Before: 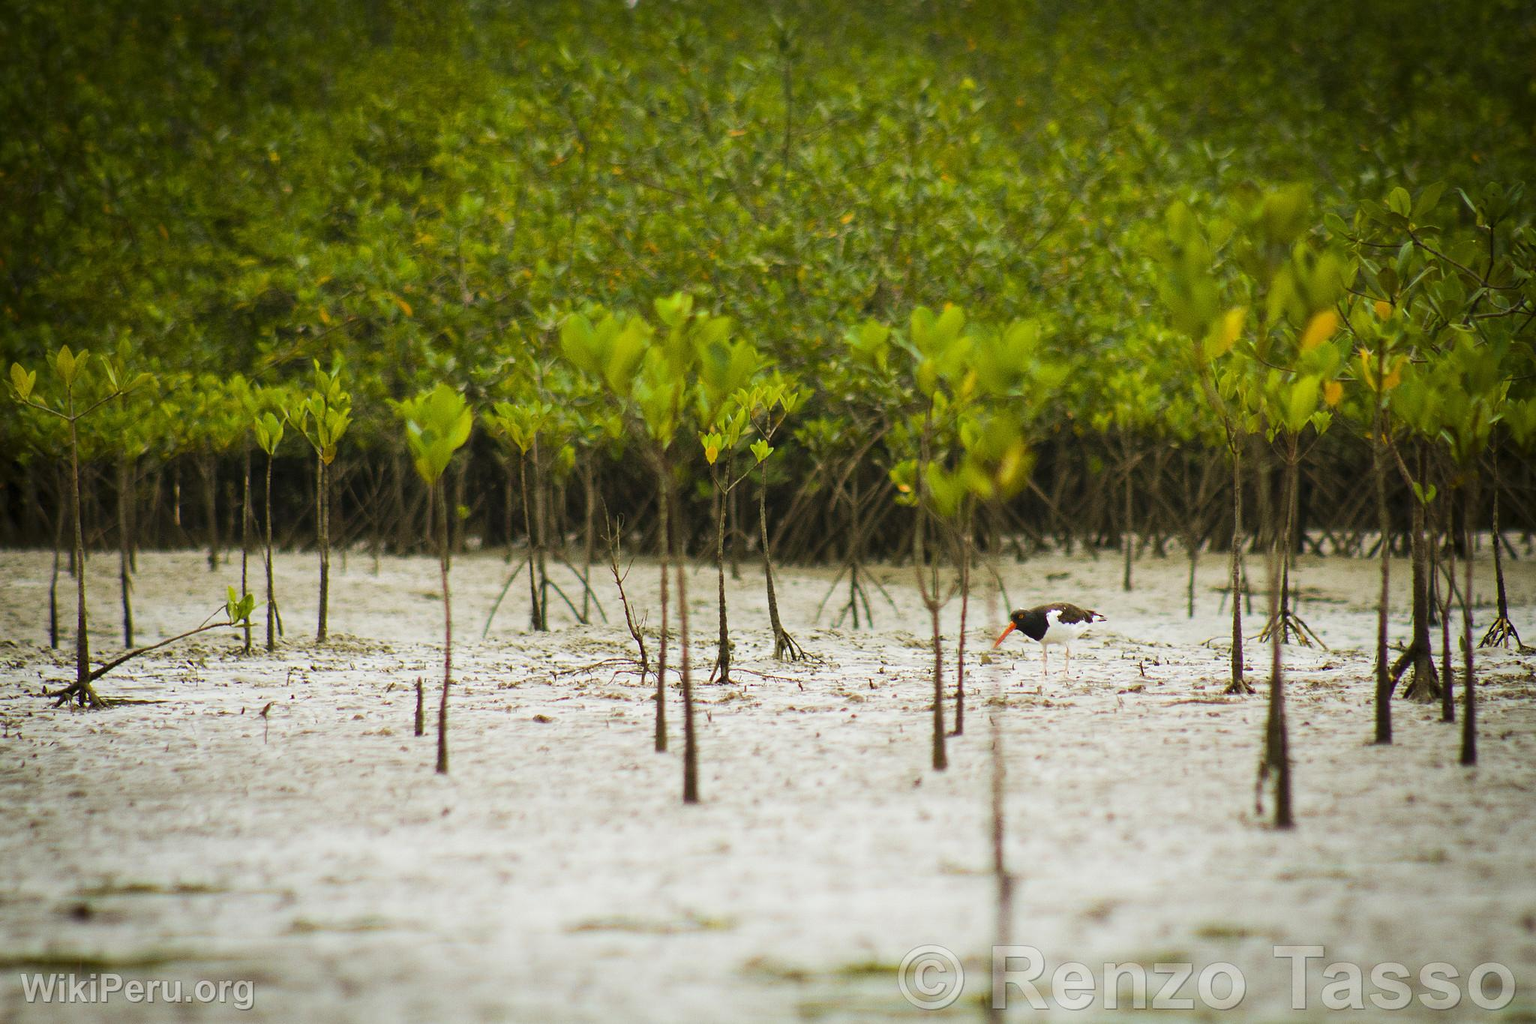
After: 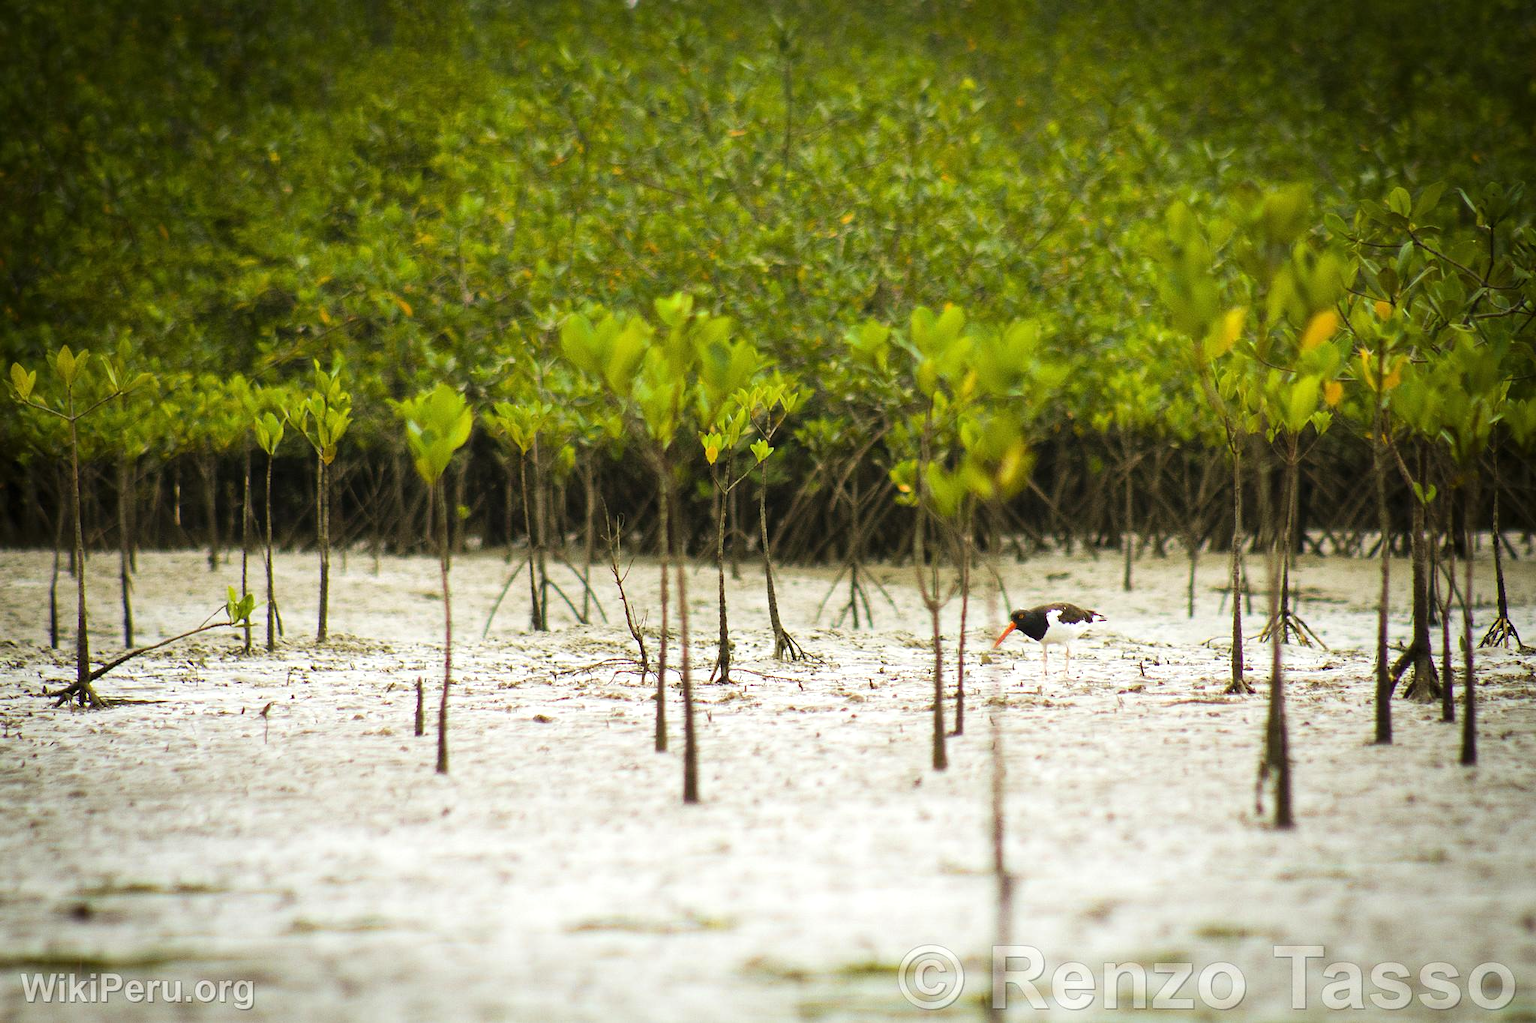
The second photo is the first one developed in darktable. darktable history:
tone equalizer: -8 EV -0.42 EV, -7 EV -0.417 EV, -6 EV -0.335 EV, -5 EV -0.204 EV, -3 EV 0.234 EV, -2 EV 0.352 EV, -1 EV 0.376 EV, +0 EV 0.397 EV
